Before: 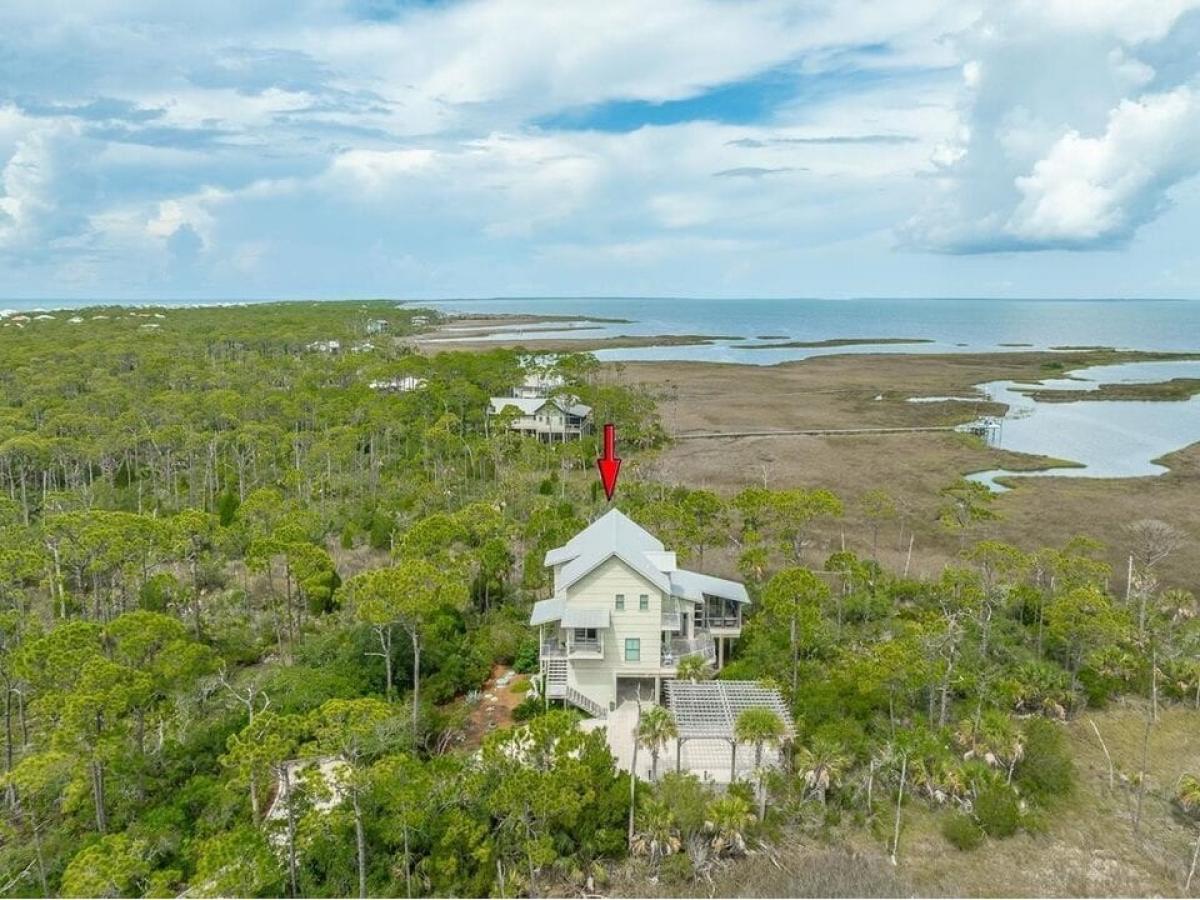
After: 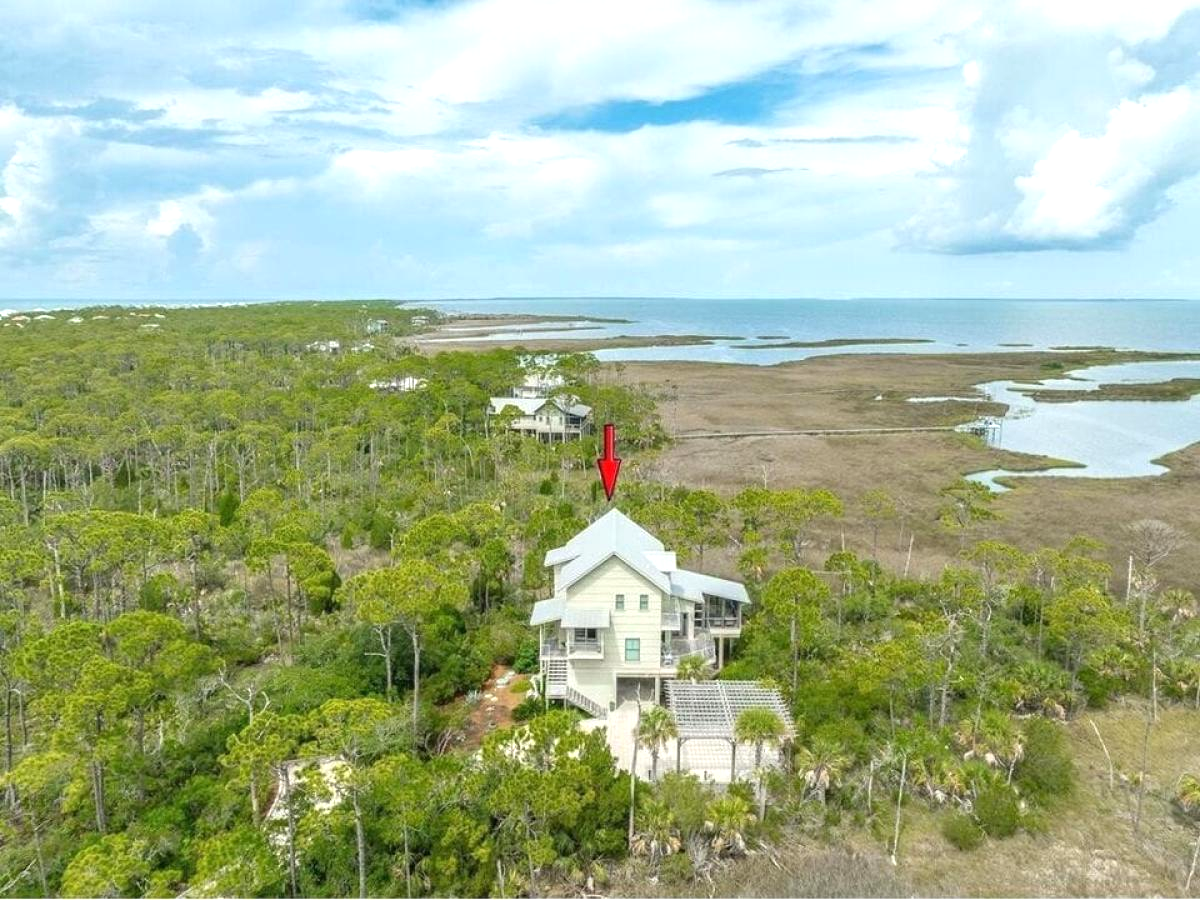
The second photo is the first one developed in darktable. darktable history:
exposure: exposure 0.426 EV, compensate highlight preservation false
